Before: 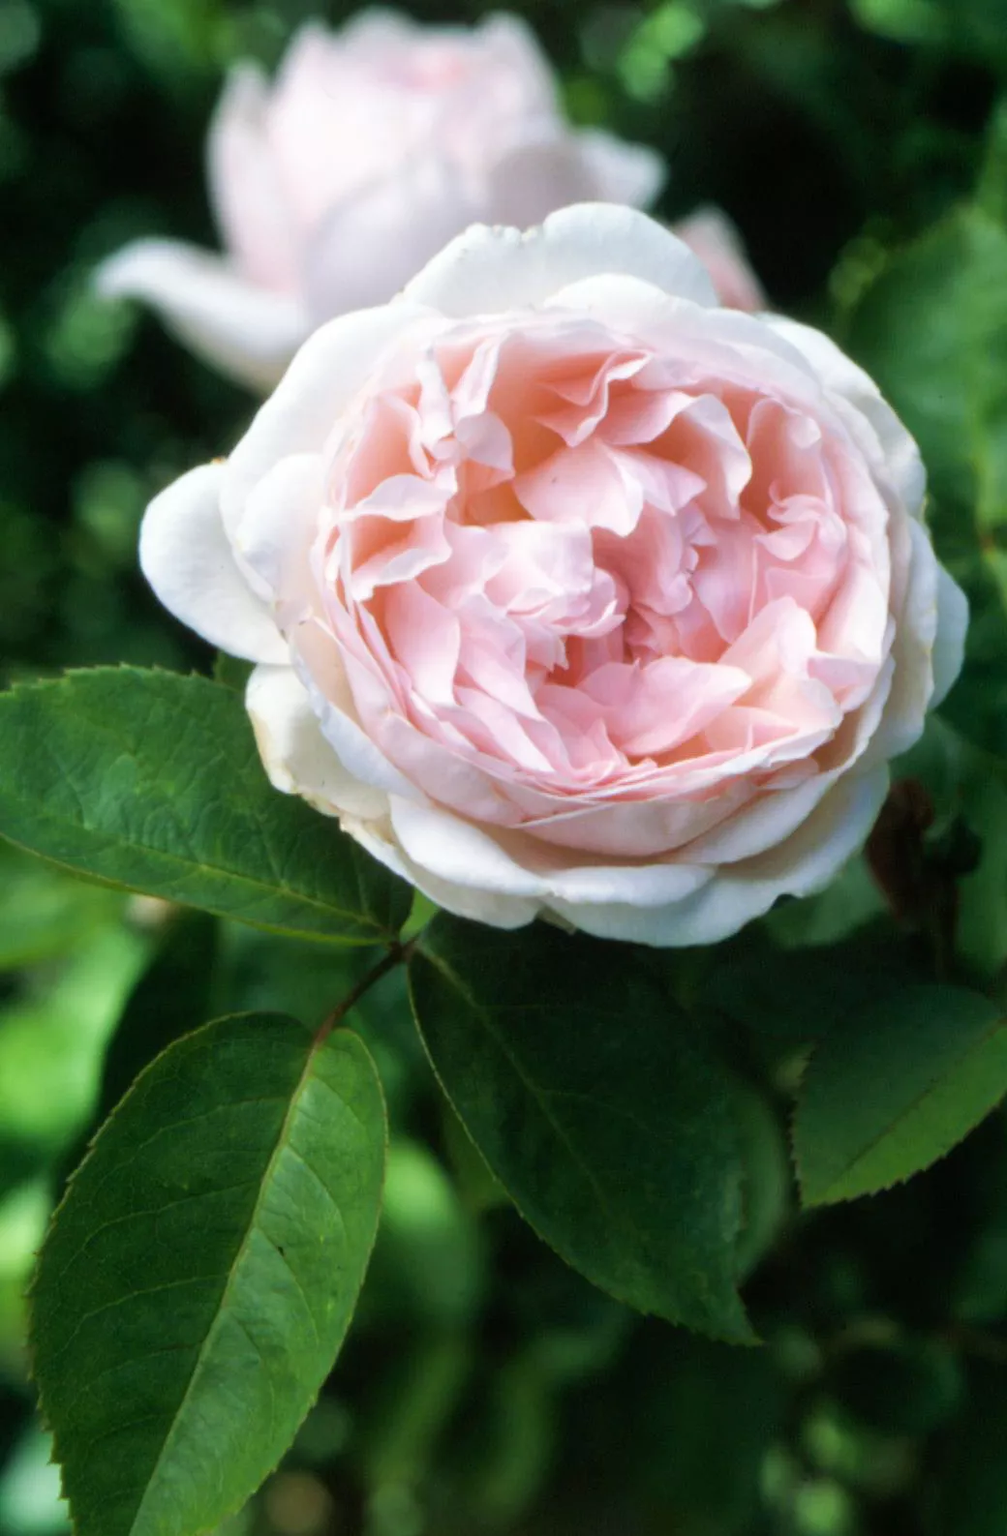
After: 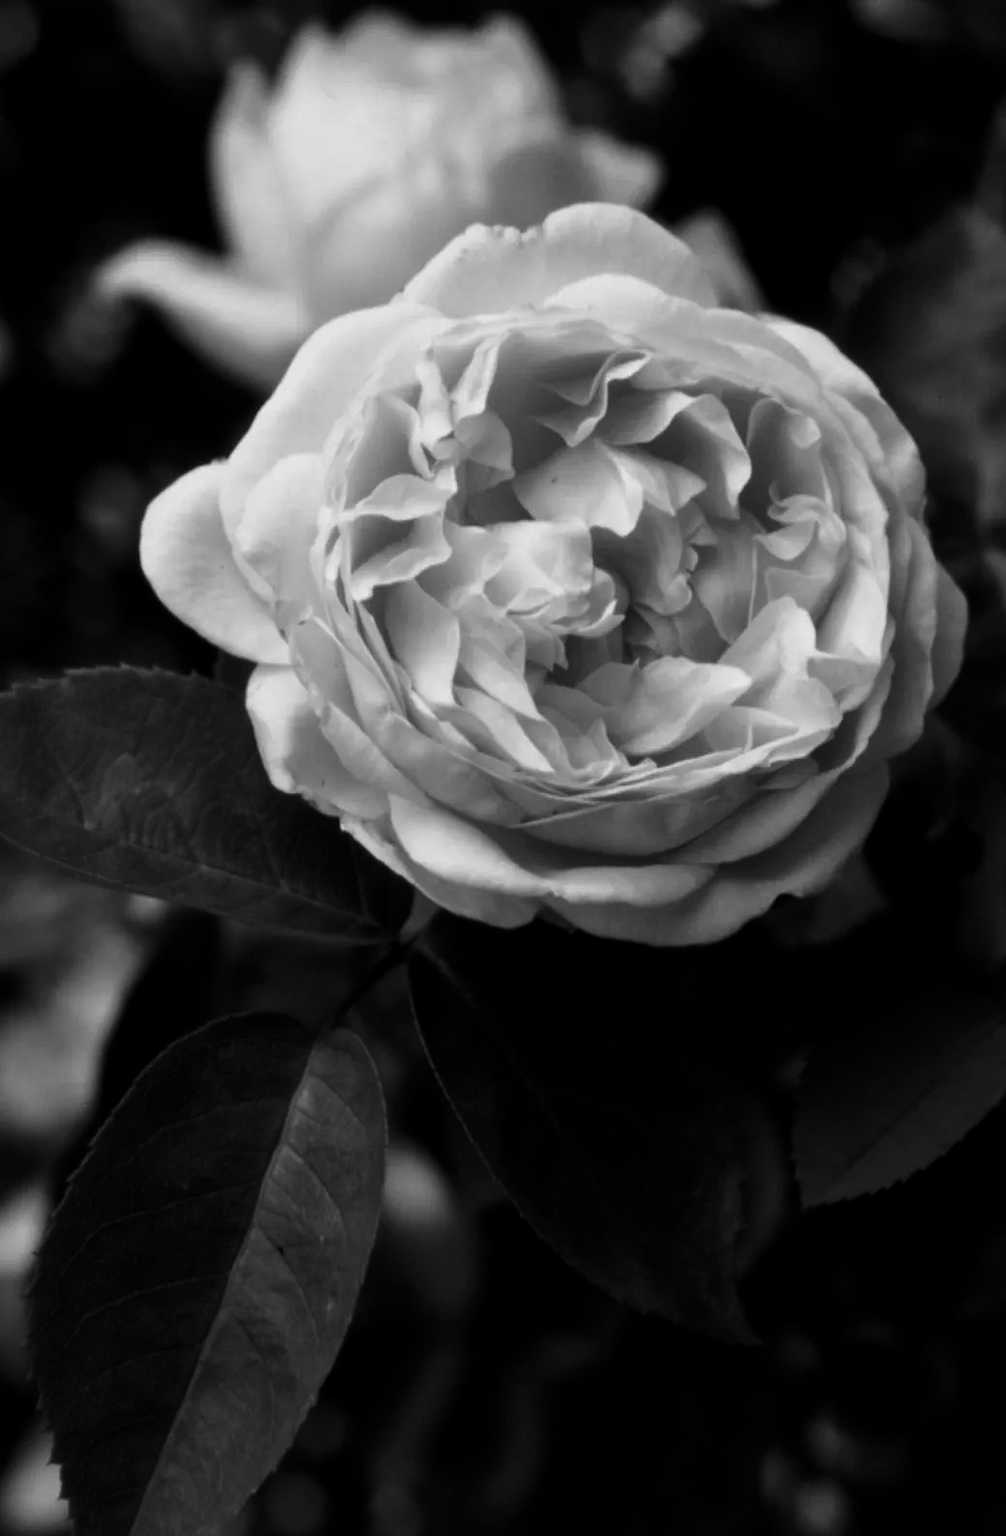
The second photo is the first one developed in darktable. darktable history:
levels: mode automatic, black 8.58%, gray 59.42%, levels [0, 0.445, 1]
white balance: red 0.988, blue 1.017
exposure: black level correction -0.036, exposure -0.497 EV, compensate highlight preservation false
monochrome: a 26.22, b 42.67, size 0.8
contrast brightness saturation: contrast 0.04, saturation 0.07
